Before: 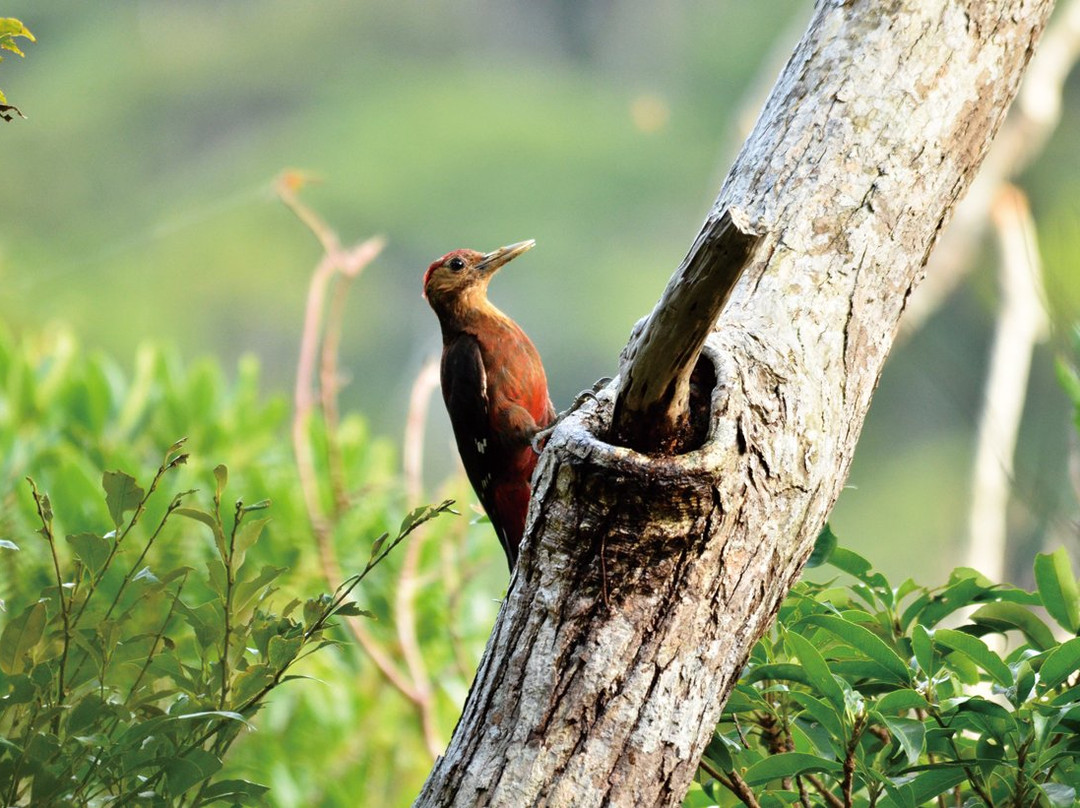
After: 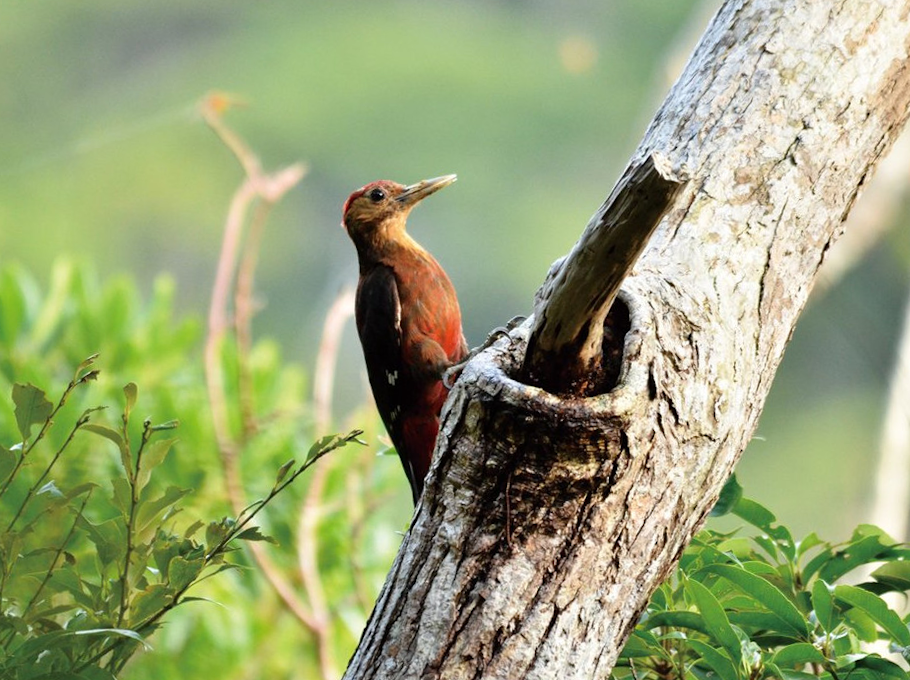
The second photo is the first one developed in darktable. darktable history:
crop and rotate: angle -3.02°, left 5.212%, top 5.186%, right 4.657%, bottom 4.749%
